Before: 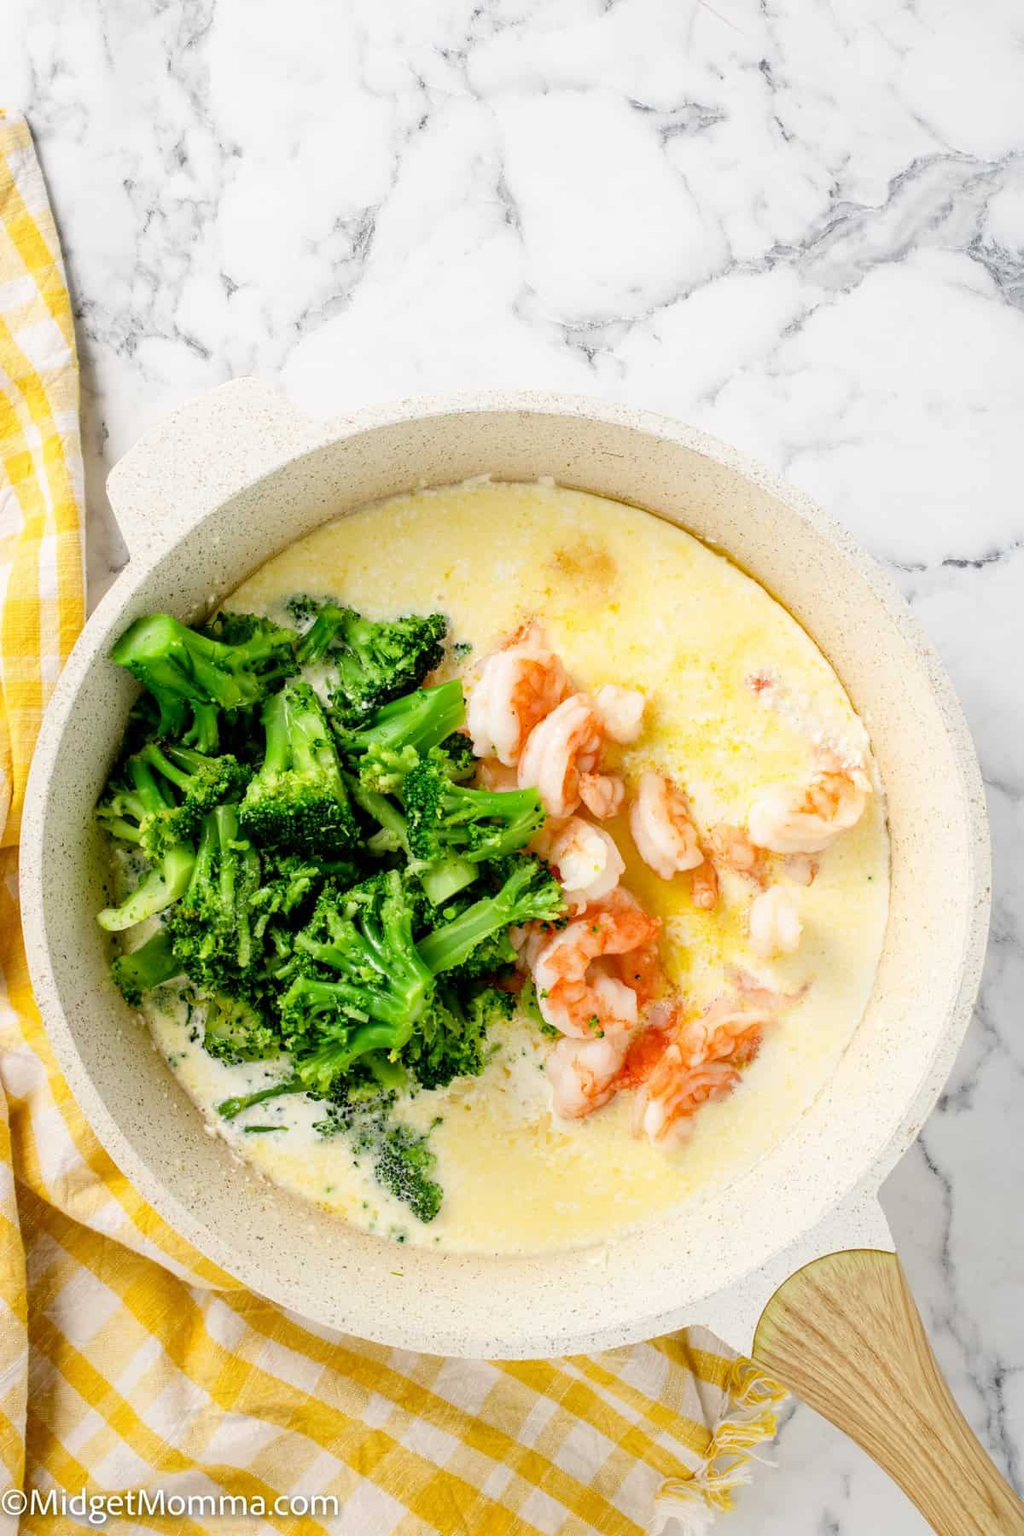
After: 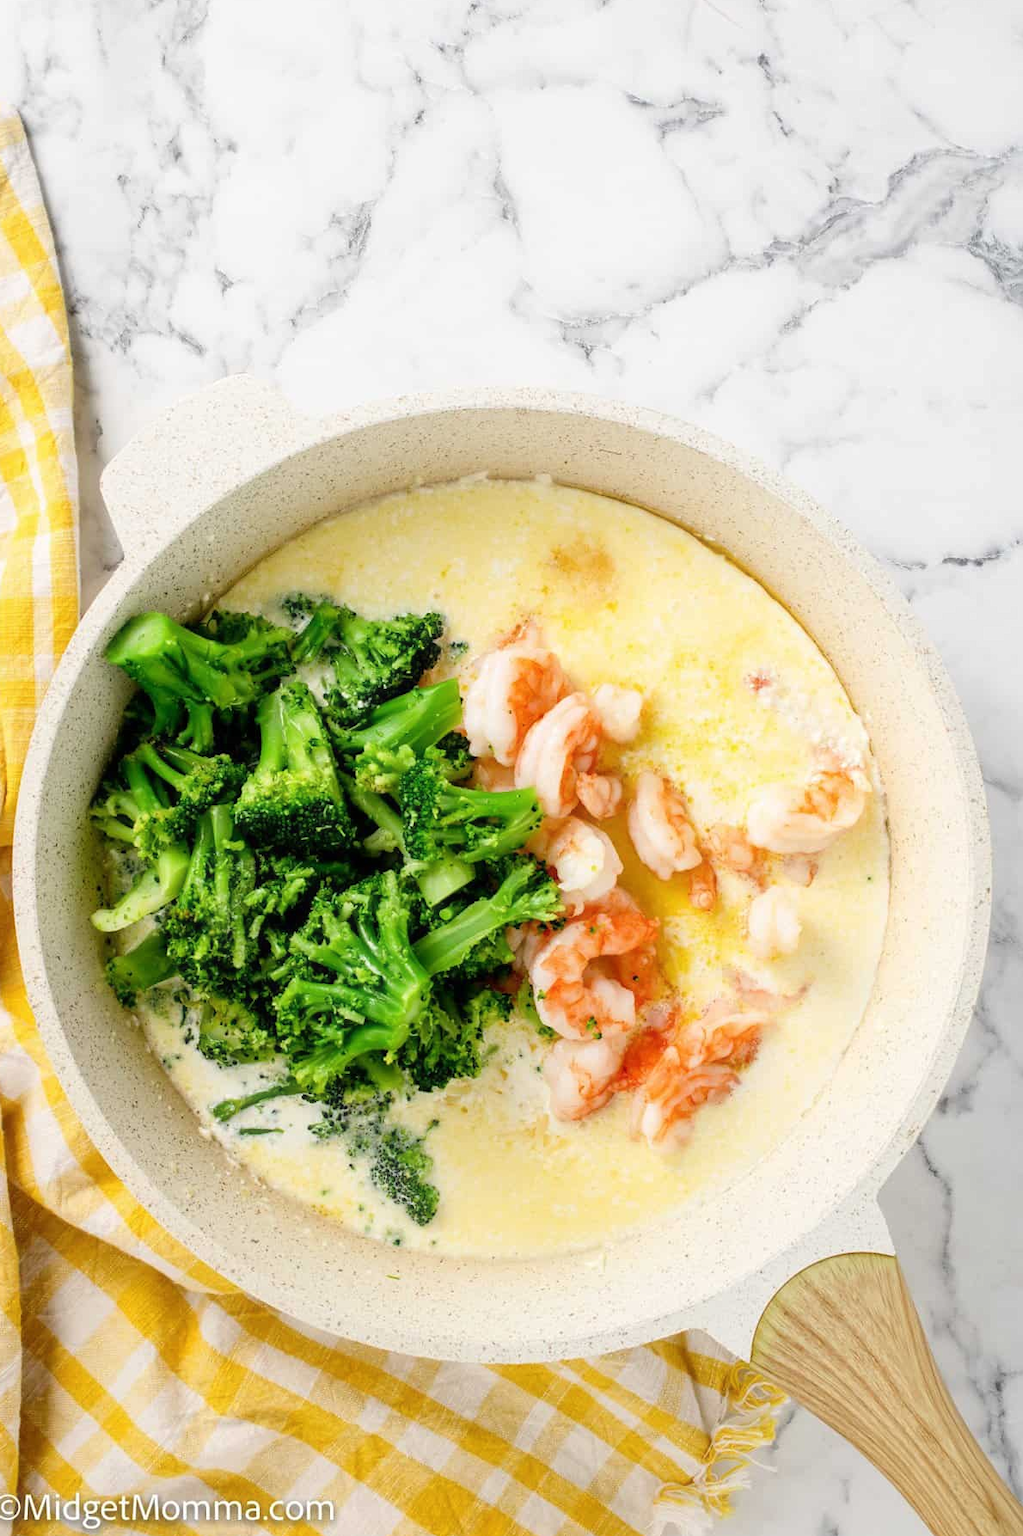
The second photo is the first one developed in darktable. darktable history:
haze removal: strength -0.041, compatibility mode true, adaptive false
crop and rotate: left 0.673%, top 0.401%, bottom 0.29%
